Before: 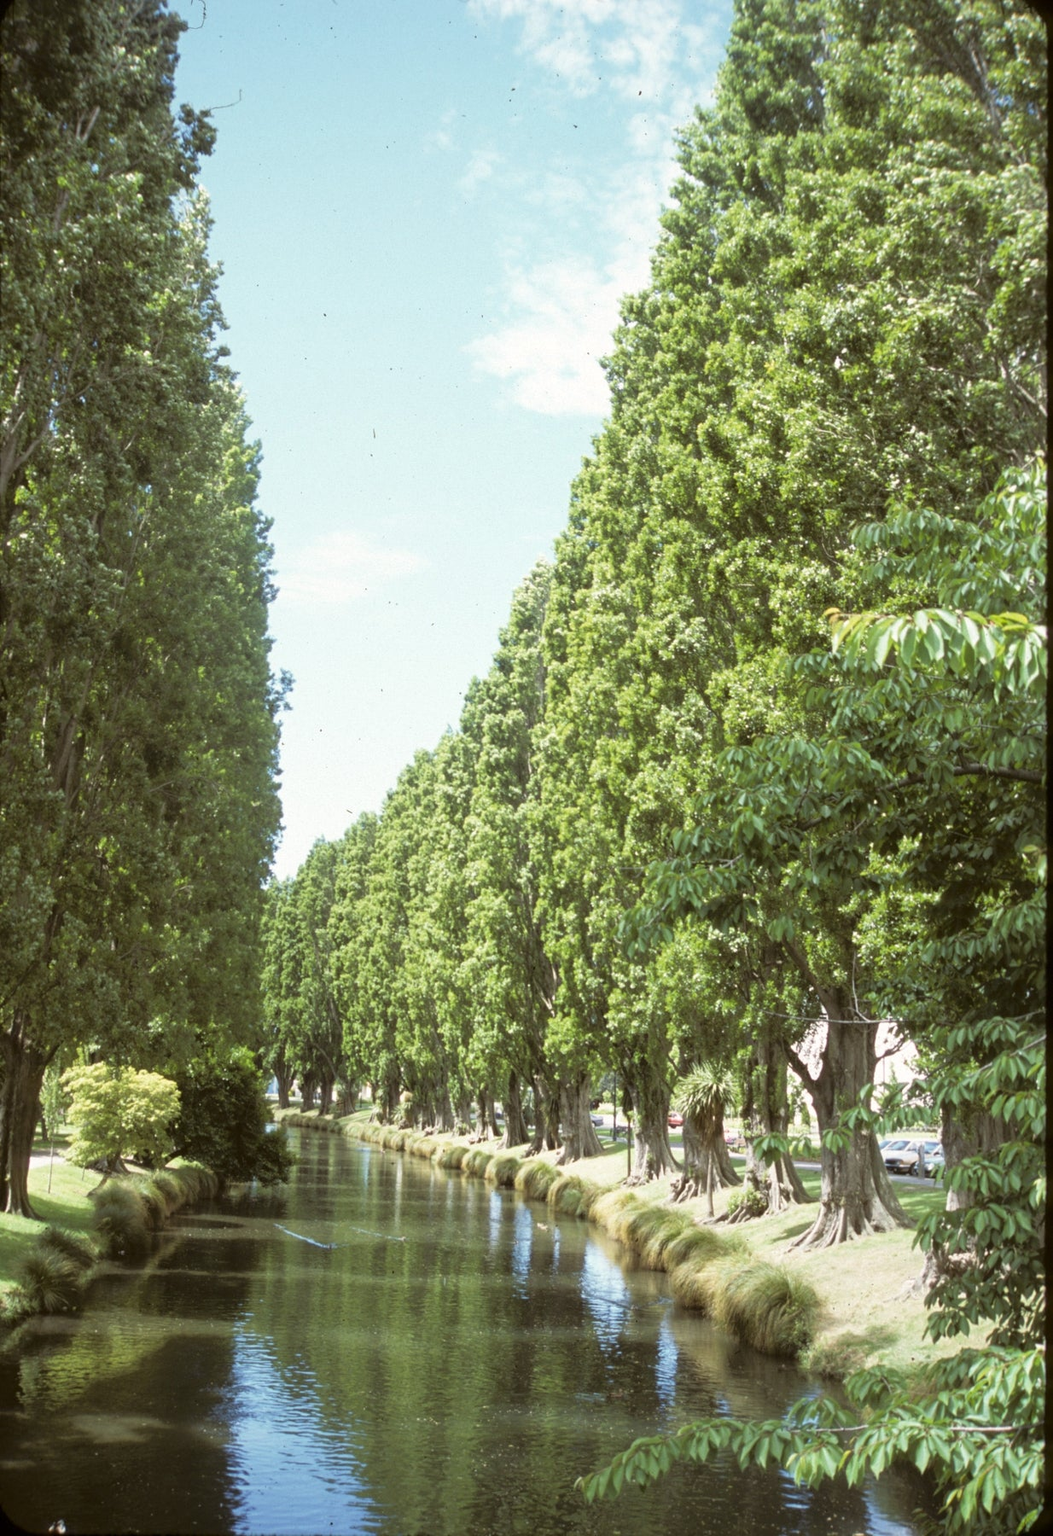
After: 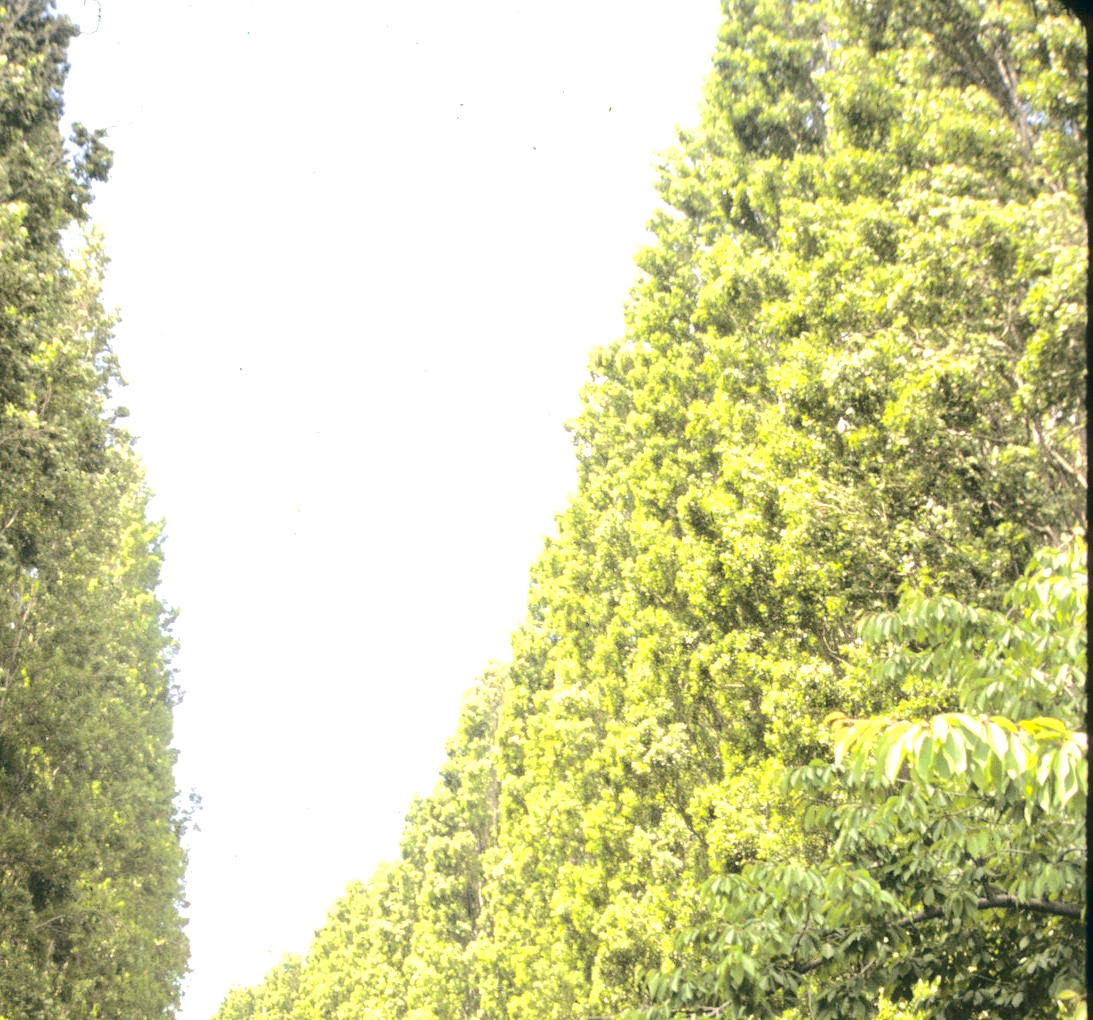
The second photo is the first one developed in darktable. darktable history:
exposure: black level correction 0, exposure 1.103 EV, compensate exposure bias true, compensate highlight preservation false
crop and rotate: left 11.401%, bottom 43.305%
color correction: highlights a* 10.26, highlights b* 14.8, shadows a* -10.18, shadows b* -14.98
tone equalizer: edges refinement/feathering 500, mask exposure compensation -1.57 EV, preserve details no
tone curve: curves: ch0 [(0, 0) (0.003, 0.019) (0.011, 0.022) (0.025, 0.029) (0.044, 0.041) (0.069, 0.06) (0.1, 0.09) (0.136, 0.123) (0.177, 0.163) (0.224, 0.206) (0.277, 0.268) (0.335, 0.35) (0.399, 0.436) (0.468, 0.526) (0.543, 0.624) (0.623, 0.713) (0.709, 0.779) (0.801, 0.845) (0.898, 0.912) (1, 1)], color space Lab, independent channels, preserve colors none
